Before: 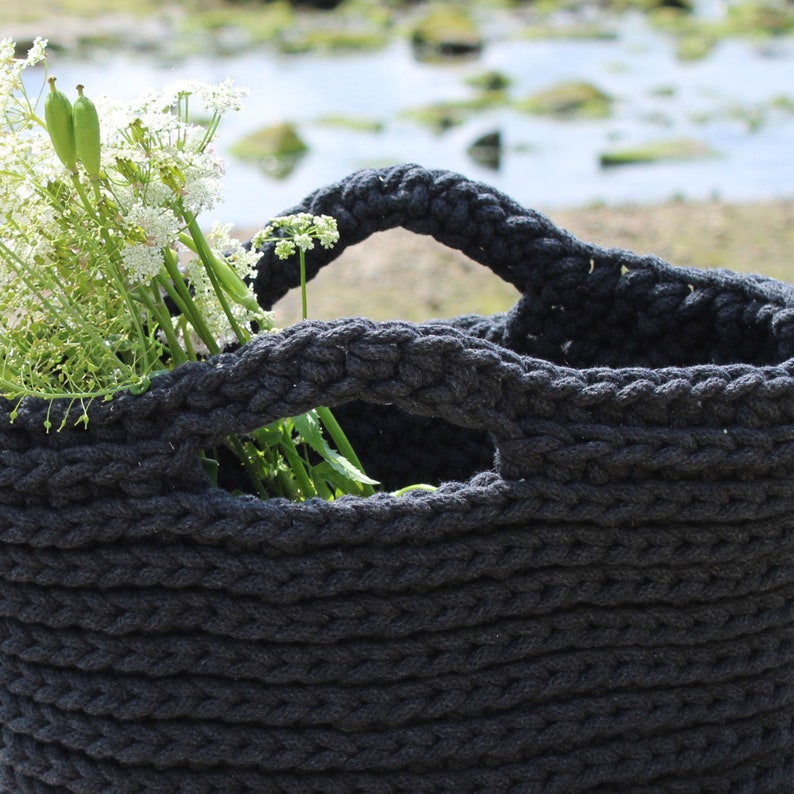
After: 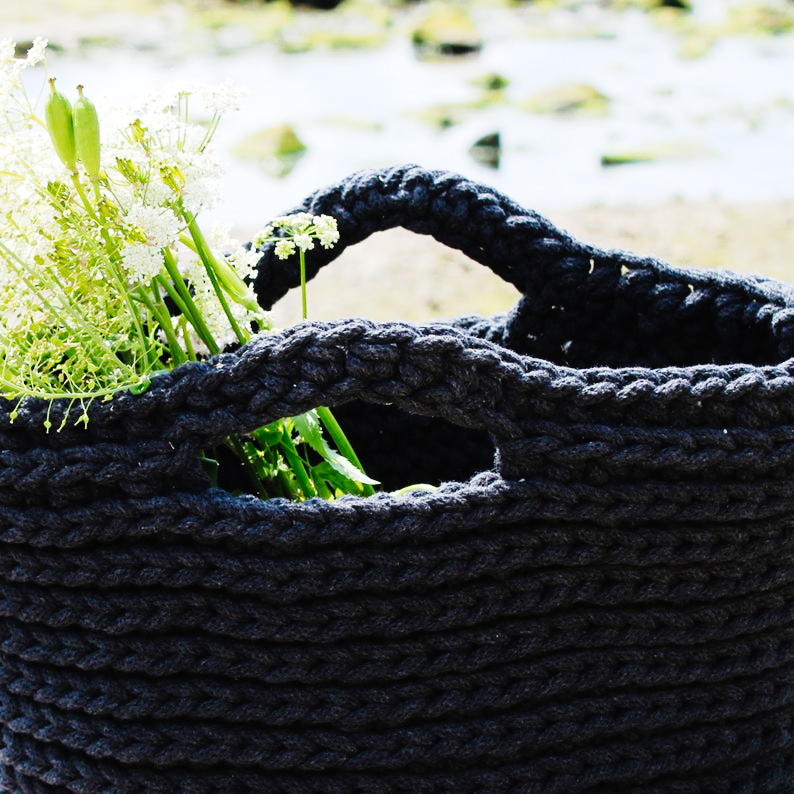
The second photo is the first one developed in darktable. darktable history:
tone curve: curves: ch0 [(0, 0) (0.003, 0.001) (0.011, 0.004) (0.025, 0.009) (0.044, 0.016) (0.069, 0.025) (0.1, 0.036) (0.136, 0.059) (0.177, 0.103) (0.224, 0.175) (0.277, 0.274) (0.335, 0.395) (0.399, 0.52) (0.468, 0.635) (0.543, 0.733) (0.623, 0.817) (0.709, 0.888) (0.801, 0.93) (0.898, 0.964) (1, 1)], preserve colors none
